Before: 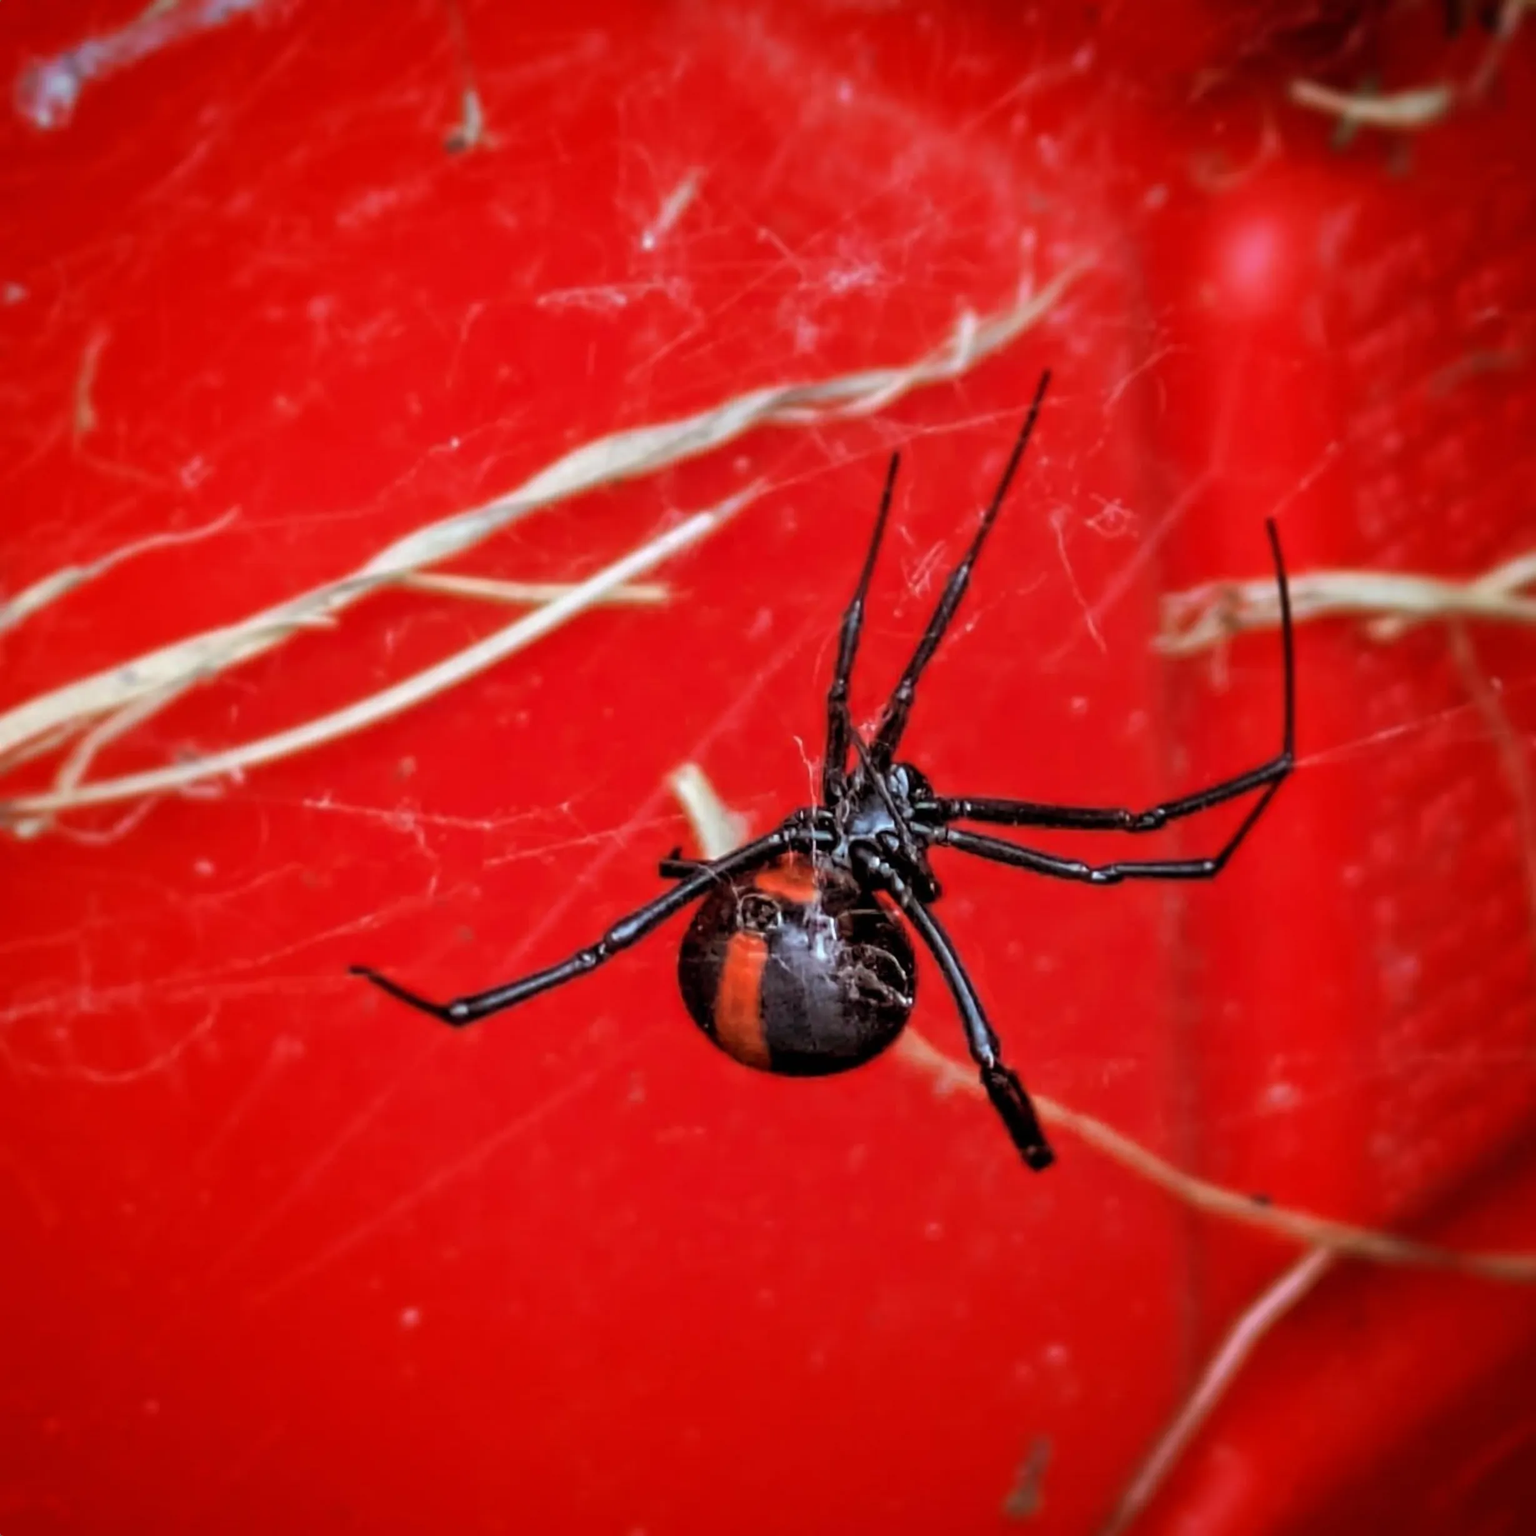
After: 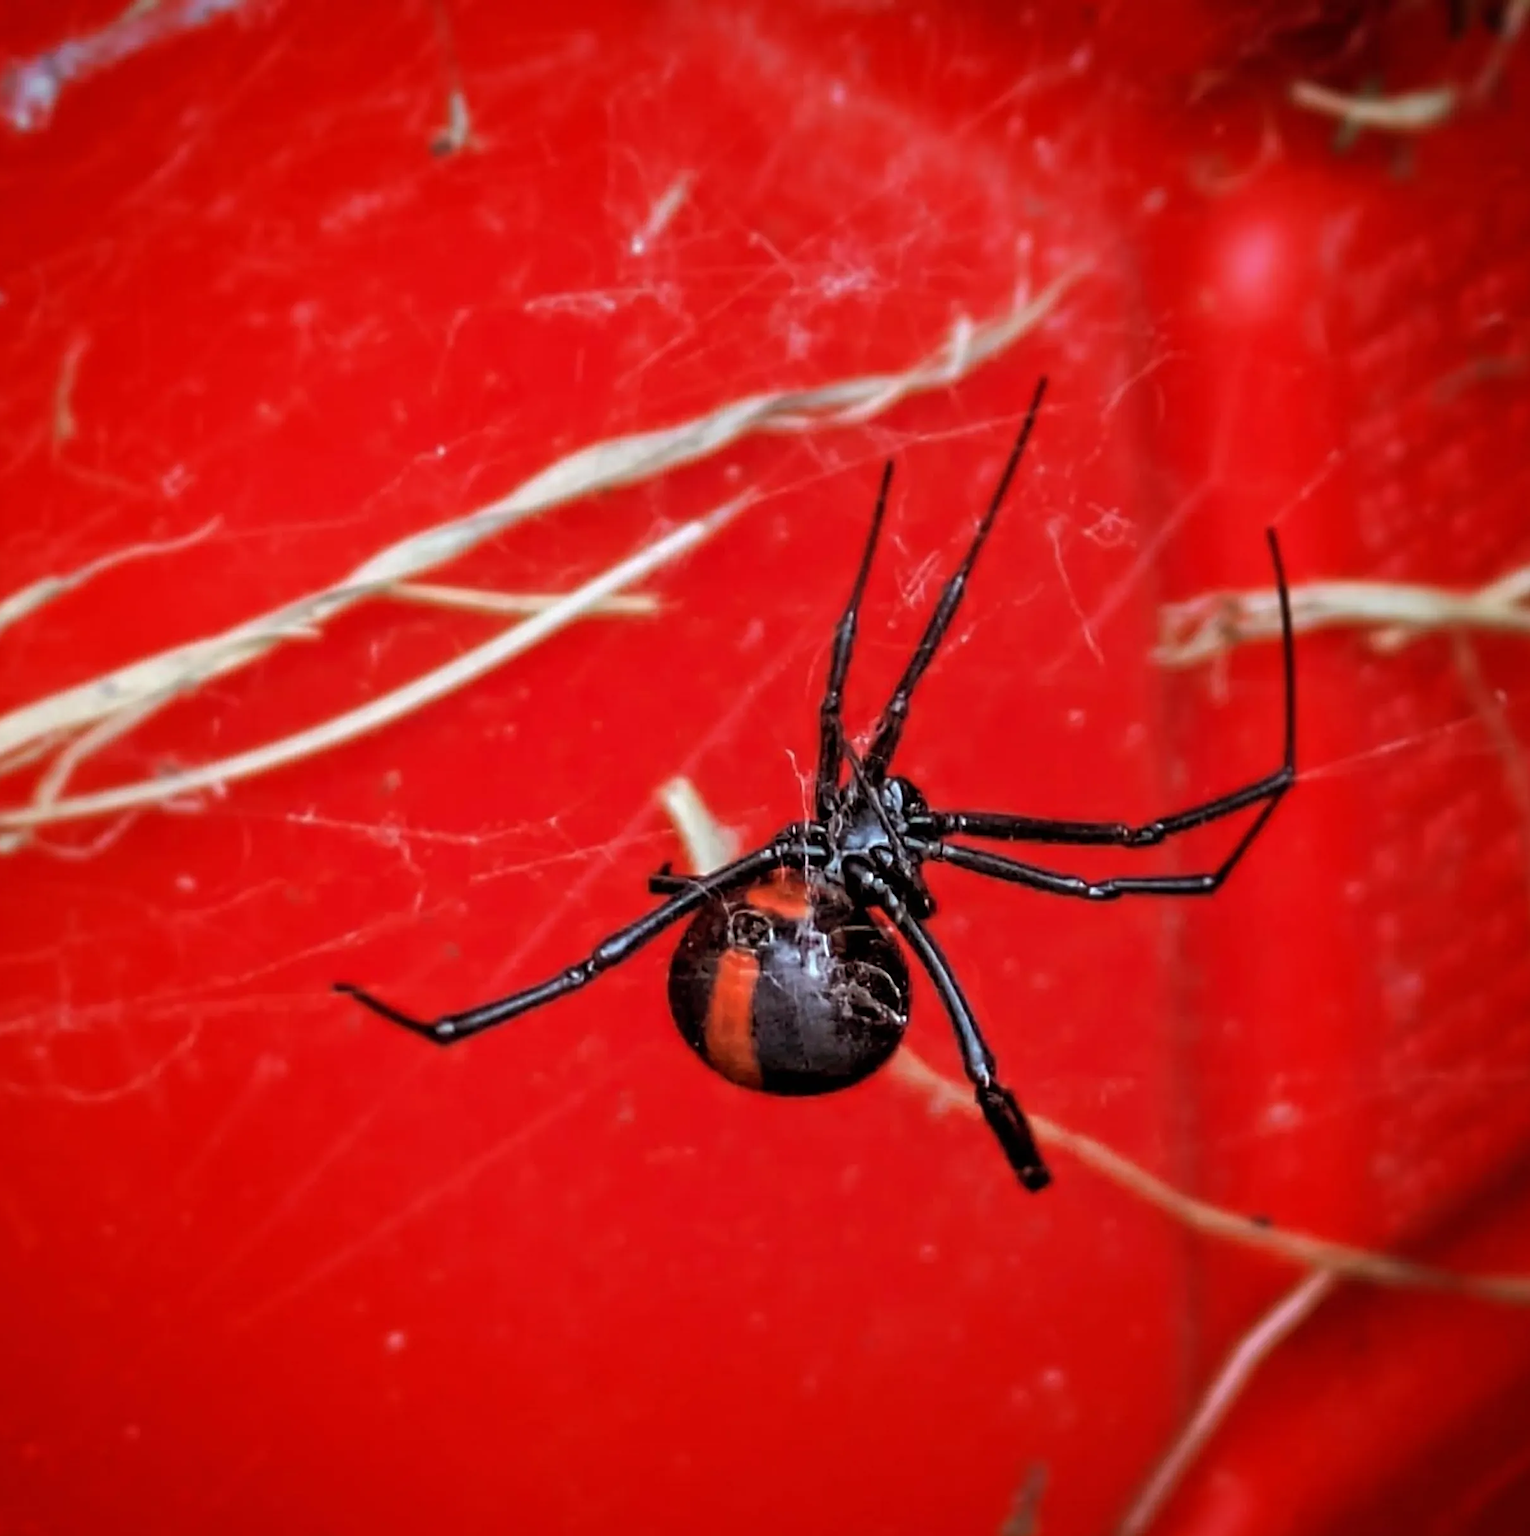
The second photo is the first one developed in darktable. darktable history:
crop and rotate: left 1.437%, right 0.638%, bottom 1.748%
sharpen: on, module defaults
